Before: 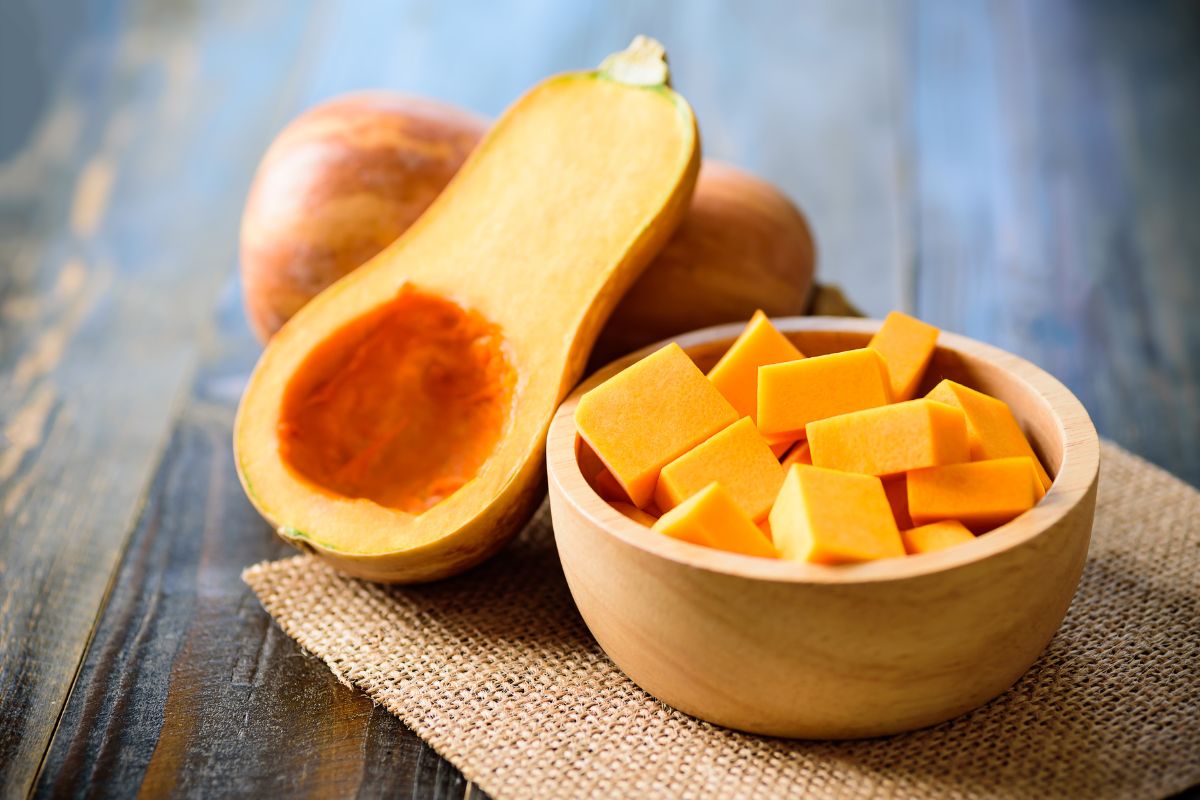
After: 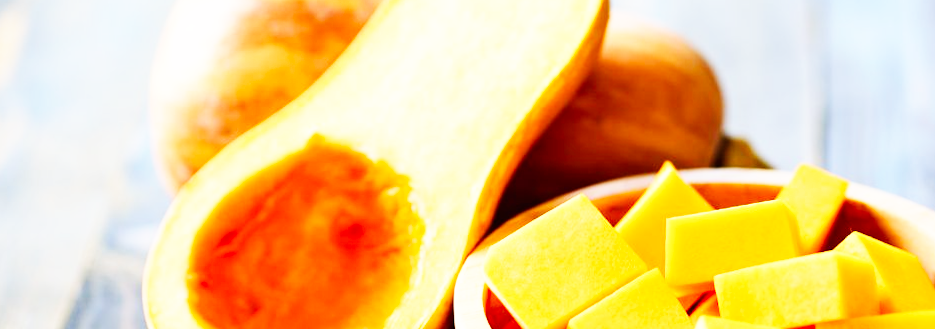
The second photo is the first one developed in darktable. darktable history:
base curve: curves: ch0 [(0, 0) (0.007, 0.004) (0.027, 0.03) (0.046, 0.07) (0.207, 0.54) (0.442, 0.872) (0.673, 0.972) (1, 1)], preserve colors none
rotate and perspective: rotation 0.192°, lens shift (horizontal) -0.015, crop left 0.005, crop right 0.996, crop top 0.006, crop bottom 0.99
crop: left 7.036%, top 18.398%, right 14.379%, bottom 40.043%
